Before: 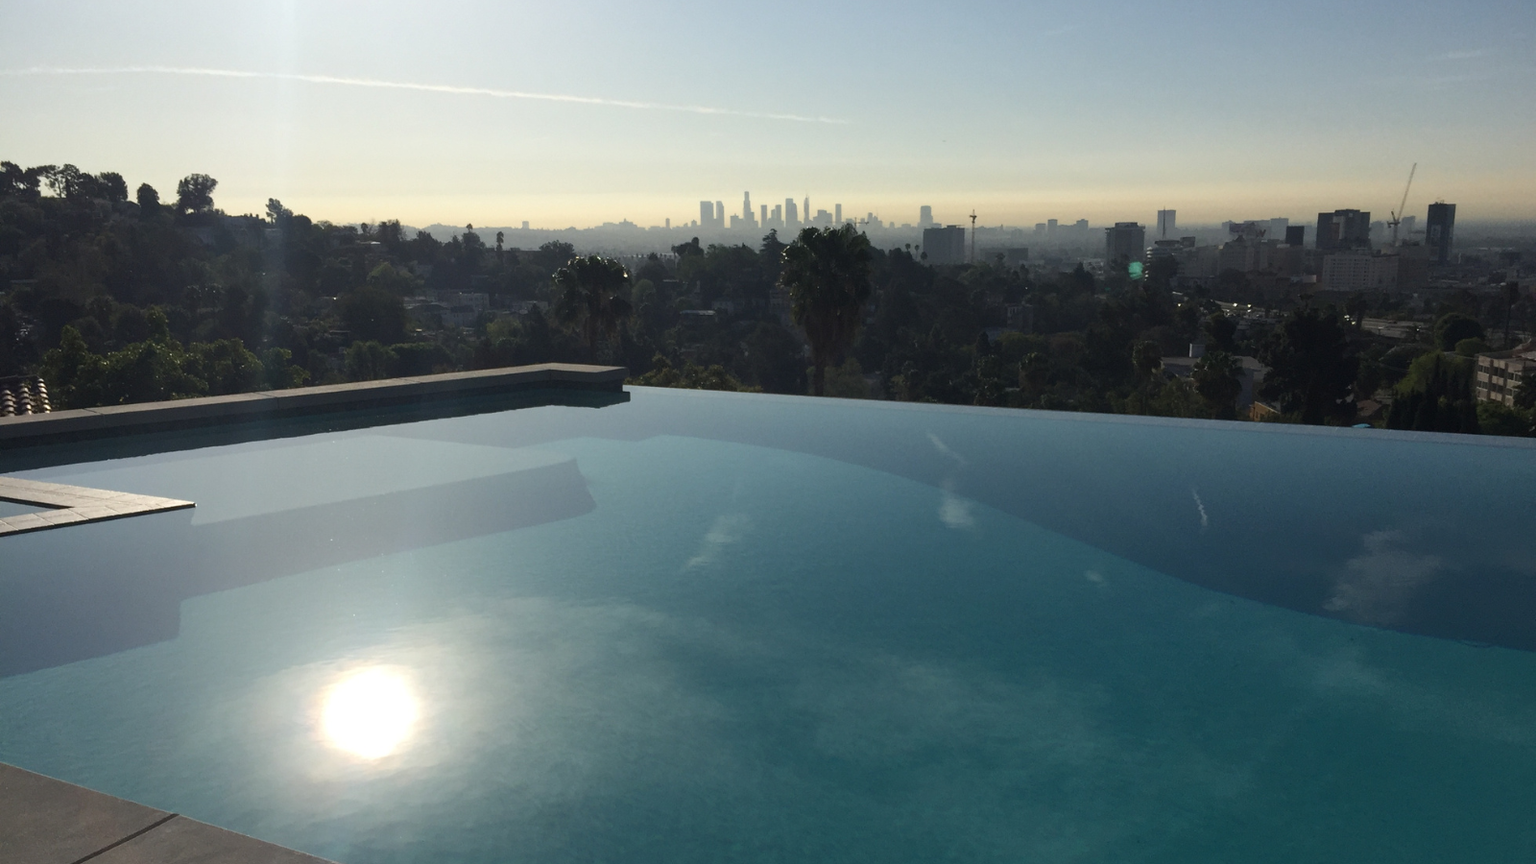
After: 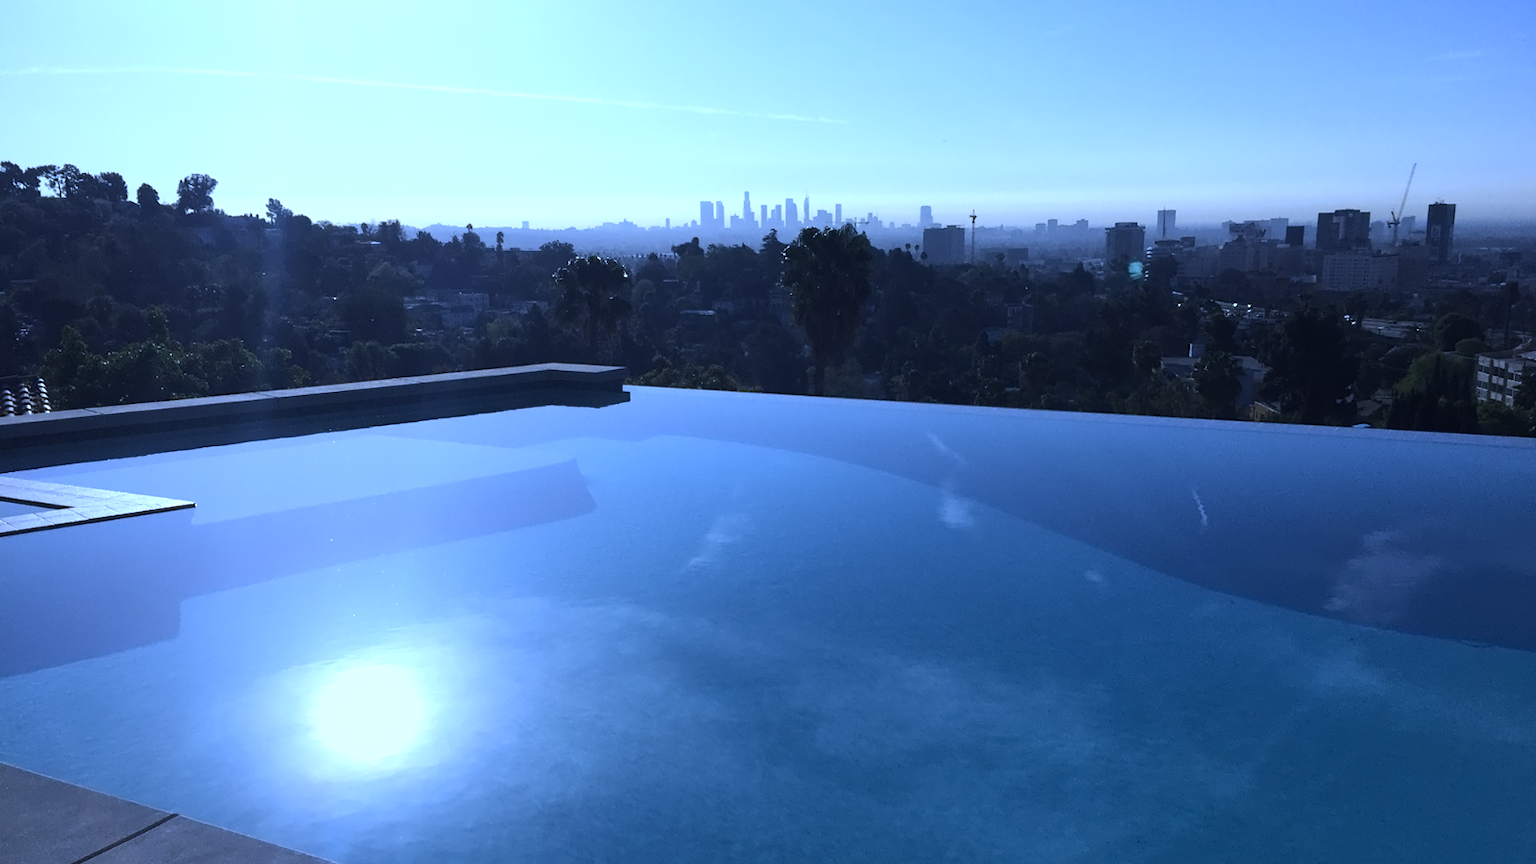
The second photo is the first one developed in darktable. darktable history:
tone equalizer: -8 EV -0.417 EV, -7 EV -0.389 EV, -6 EV -0.333 EV, -5 EV -0.222 EV, -3 EV 0.222 EV, -2 EV 0.333 EV, -1 EV 0.389 EV, +0 EV 0.417 EV, edges refinement/feathering 500, mask exposure compensation -1.57 EV, preserve details no
contrast equalizer: y [[0.5 ×4, 0.524, 0.59], [0.5 ×6], [0.5 ×6], [0, 0, 0, 0.01, 0.045, 0.012], [0, 0, 0, 0.044, 0.195, 0.131]]
white balance: red 0.766, blue 1.537
